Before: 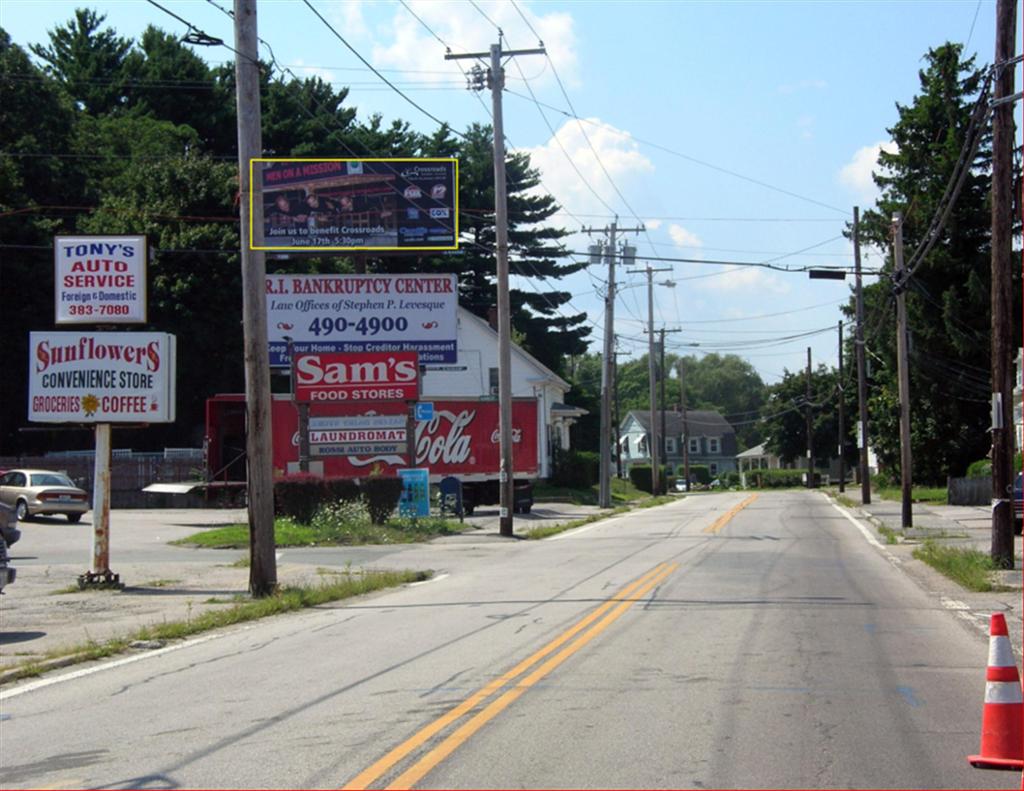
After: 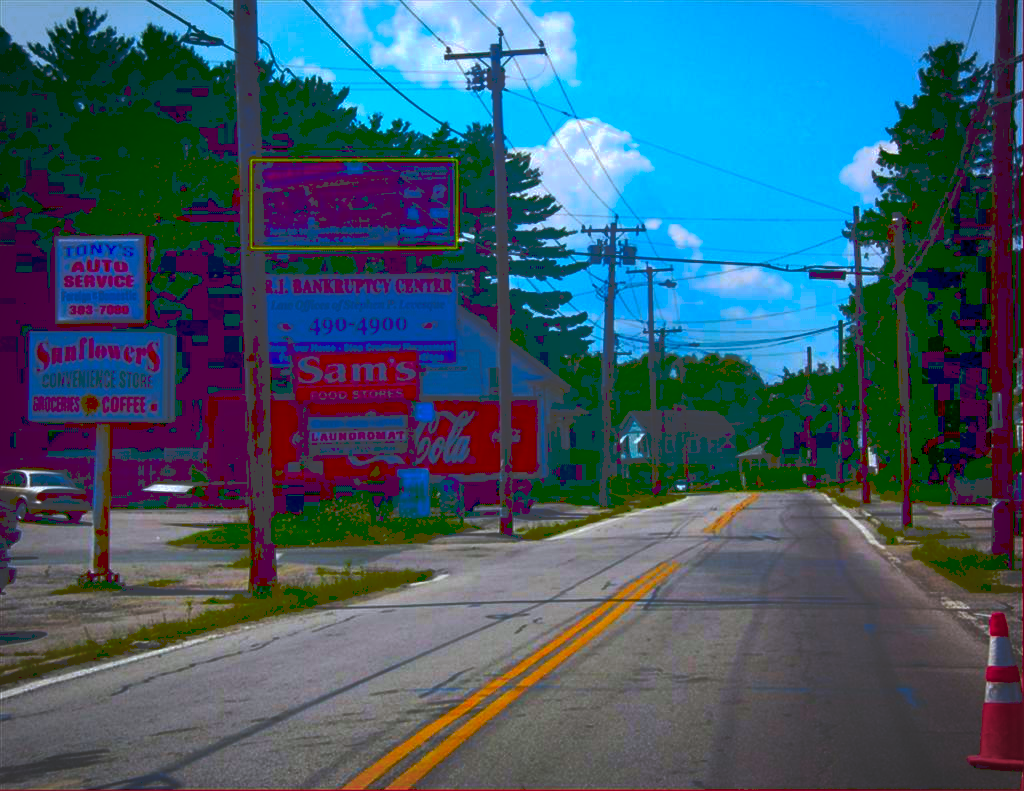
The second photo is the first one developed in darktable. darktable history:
tone equalizer: on, module defaults
tone curve: curves: ch0 [(0, 0) (0.003, 0.264) (0.011, 0.264) (0.025, 0.265) (0.044, 0.269) (0.069, 0.273) (0.1, 0.28) (0.136, 0.292) (0.177, 0.309) (0.224, 0.336) (0.277, 0.371) (0.335, 0.412) (0.399, 0.469) (0.468, 0.533) (0.543, 0.595) (0.623, 0.66) (0.709, 0.73) (0.801, 0.8) (0.898, 0.854) (1, 1)], preserve colors none
color balance rgb: linear chroma grading › global chroma 10%, perceptual saturation grading › global saturation 30%, global vibrance 10%
color balance: output saturation 120%
contrast brightness saturation: brightness -1, saturation 1
vignetting: automatic ratio true
white balance: red 0.984, blue 1.059
